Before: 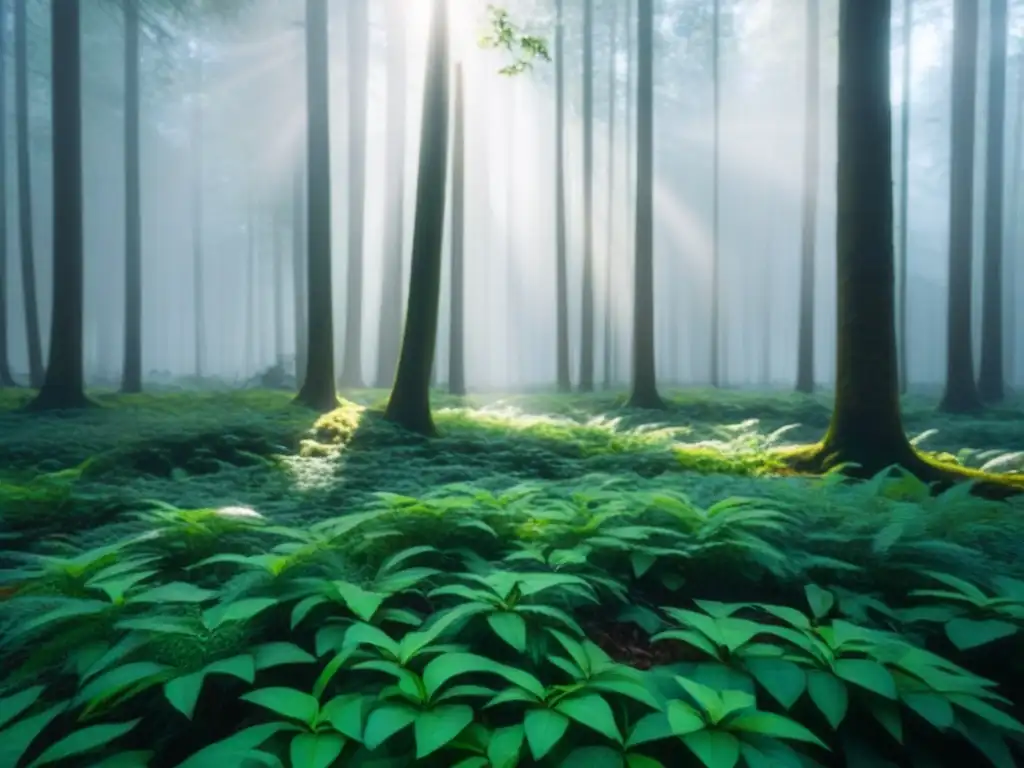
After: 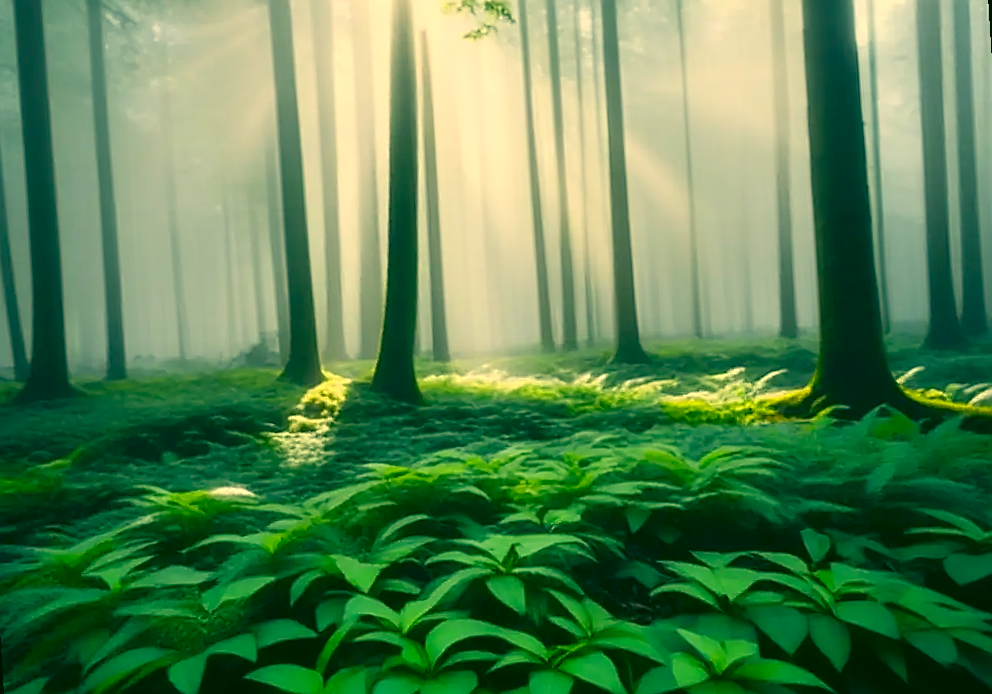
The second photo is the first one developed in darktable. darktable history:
rotate and perspective: rotation -3.52°, crop left 0.036, crop right 0.964, crop top 0.081, crop bottom 0.919
sharpen: radius 1.4, amount 1.25, threshold 0.7
color correction: highlights a* 5.62, highlights b* 33.57, shadows a* -25.86, shadows b* 4.02
